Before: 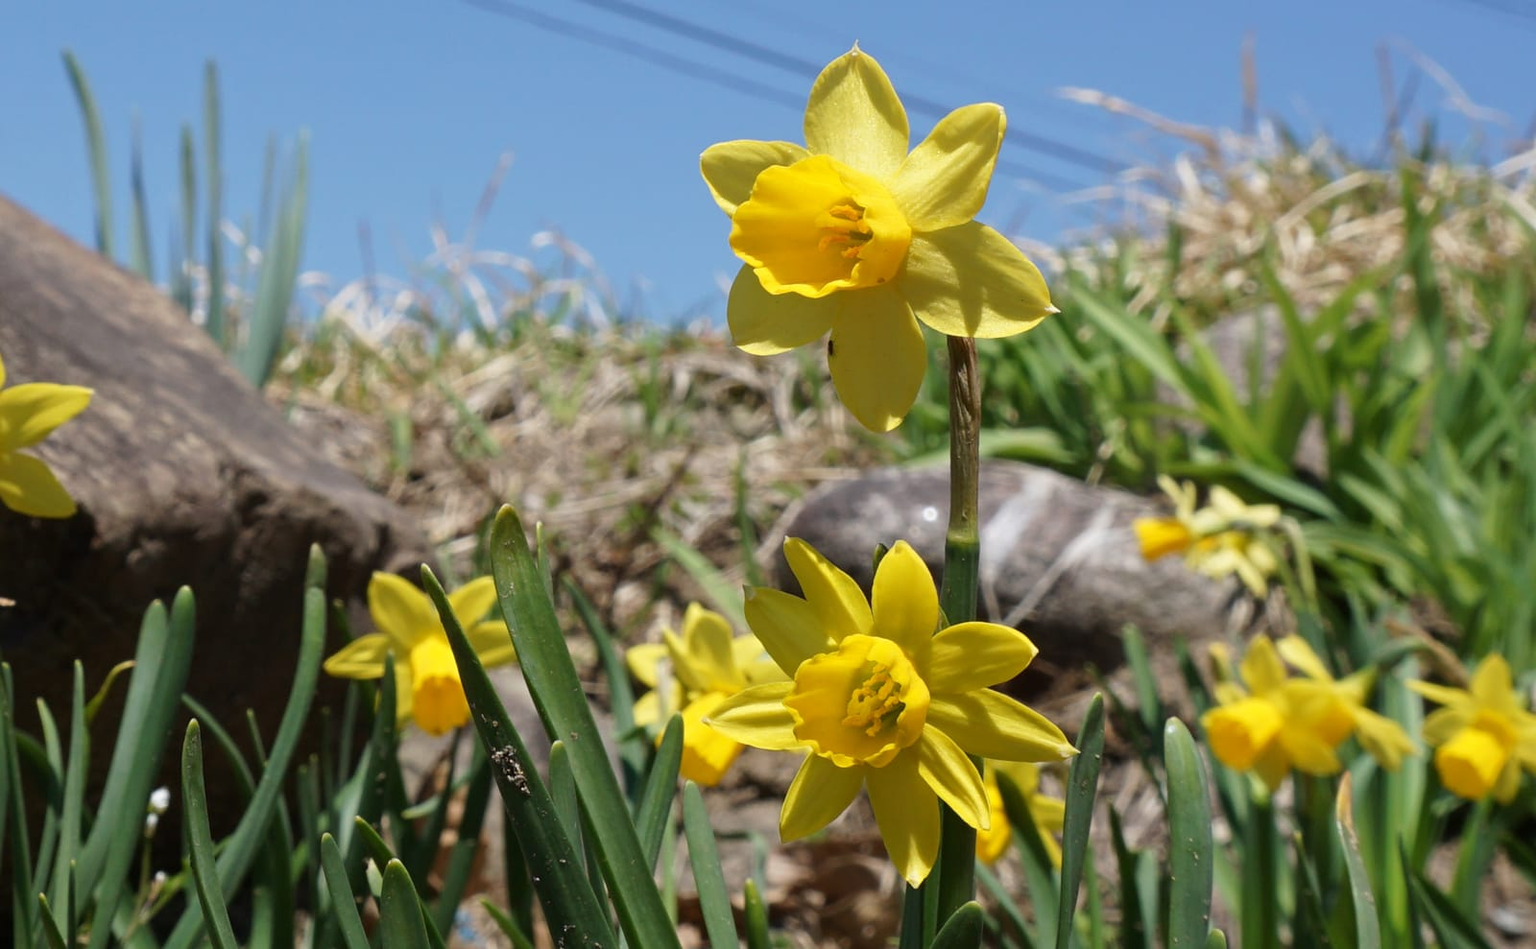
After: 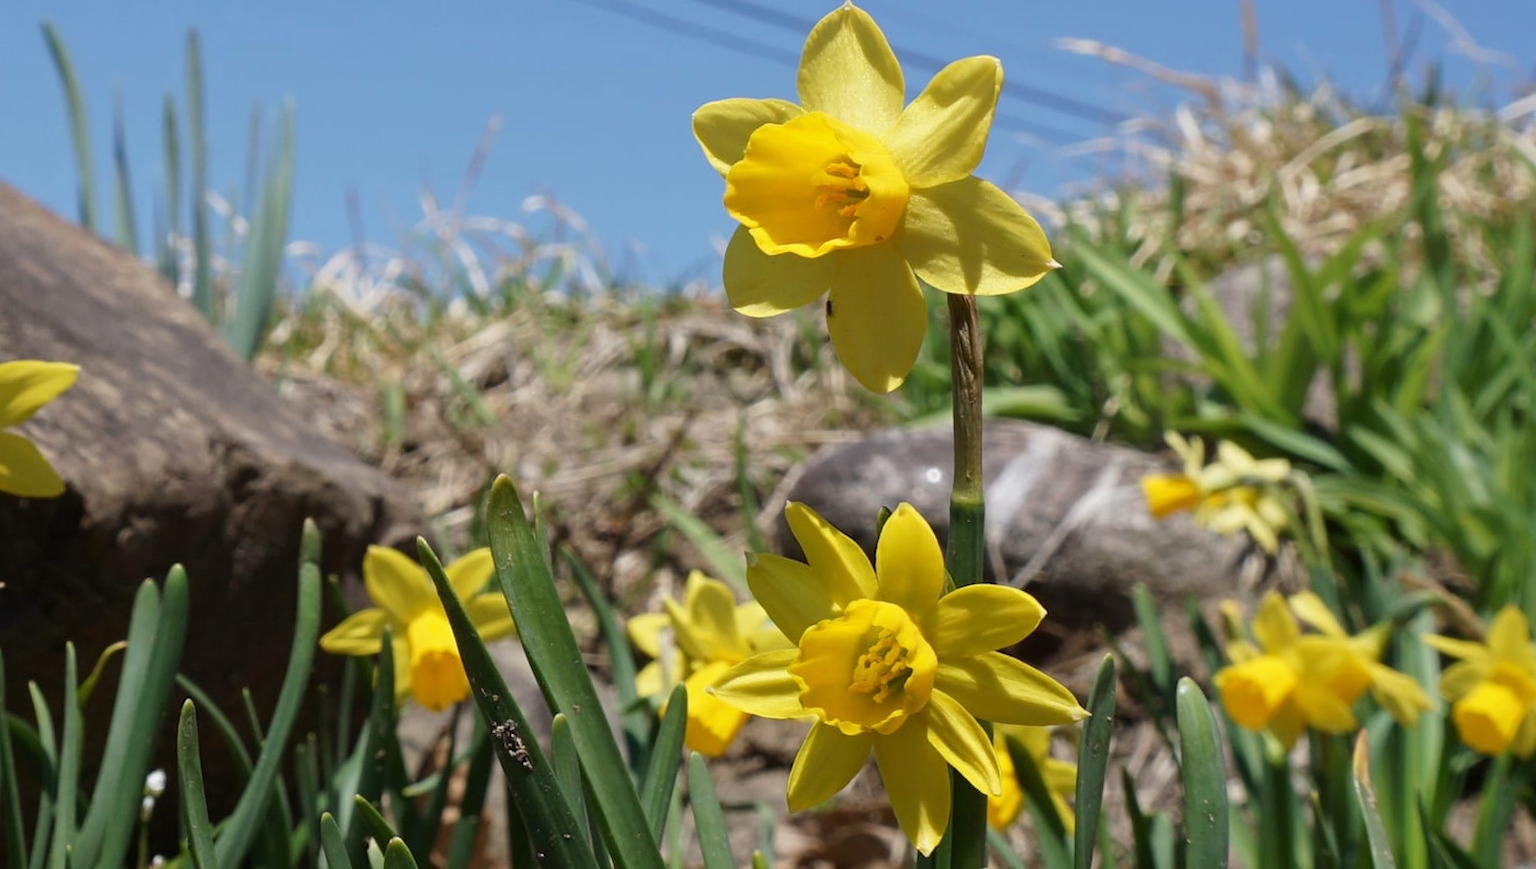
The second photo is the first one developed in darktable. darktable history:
exposure: exposure -0.064 EV, compensate highlight preservation false
rotate and perspective: rotation -1.17°, automatic cropping off
crop: left 1.507%, top 6.147%, right 1.379%, bottom 6.637%
